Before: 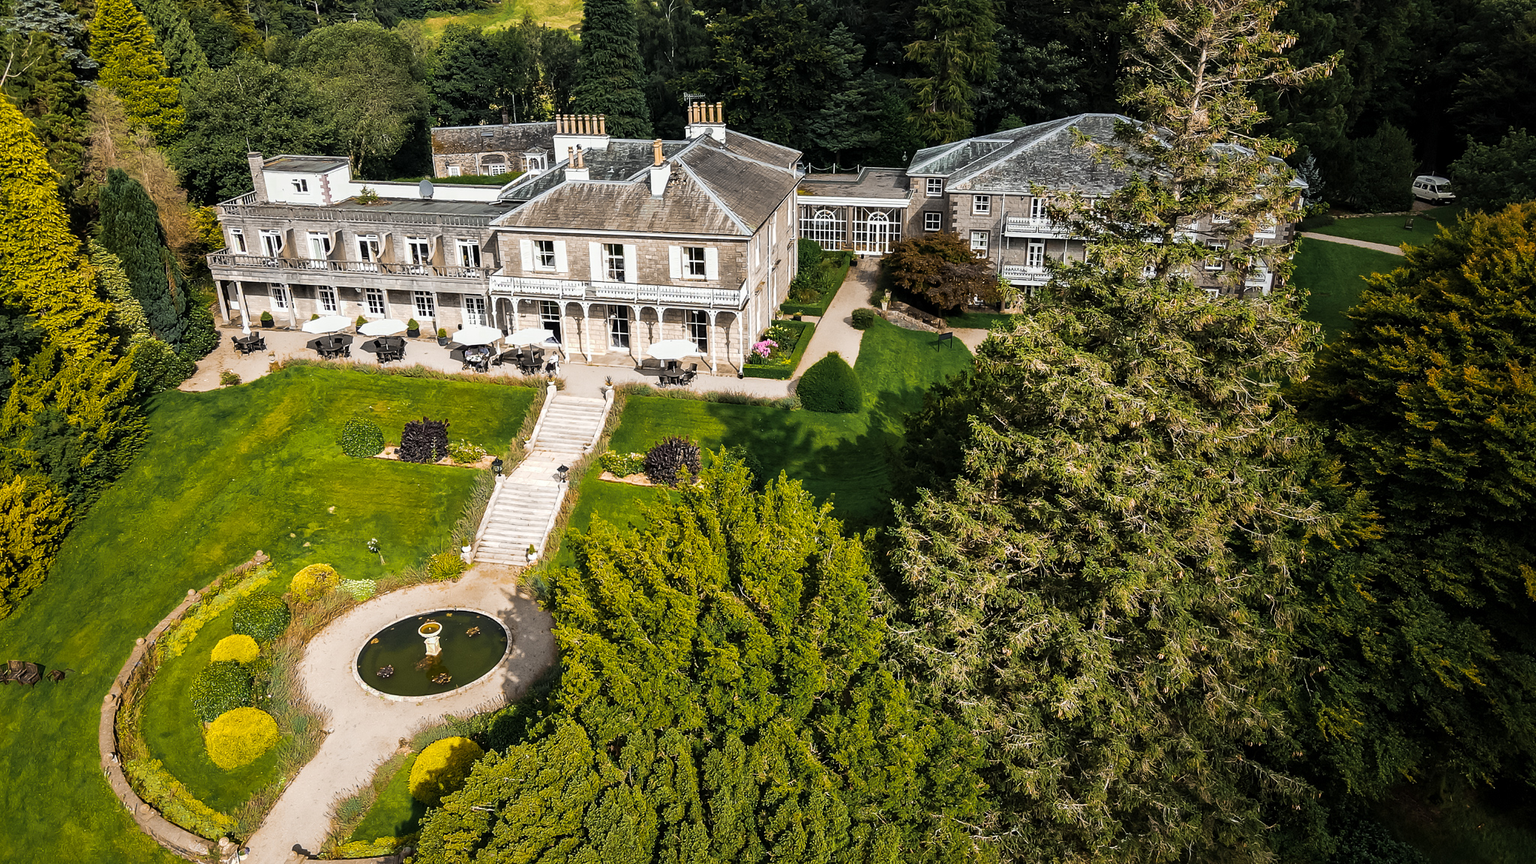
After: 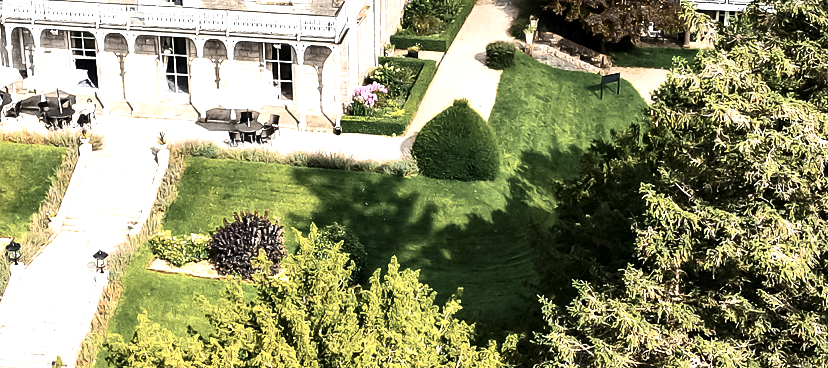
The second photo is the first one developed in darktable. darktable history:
exposure: exposure 1.061 EV, compensate highlight preservation false
crop: left 31.751%, top 32.172%, right 27.8%, bottom 35.83%
contrast brightness saturation: contrast 0.25, saturation -0.31
